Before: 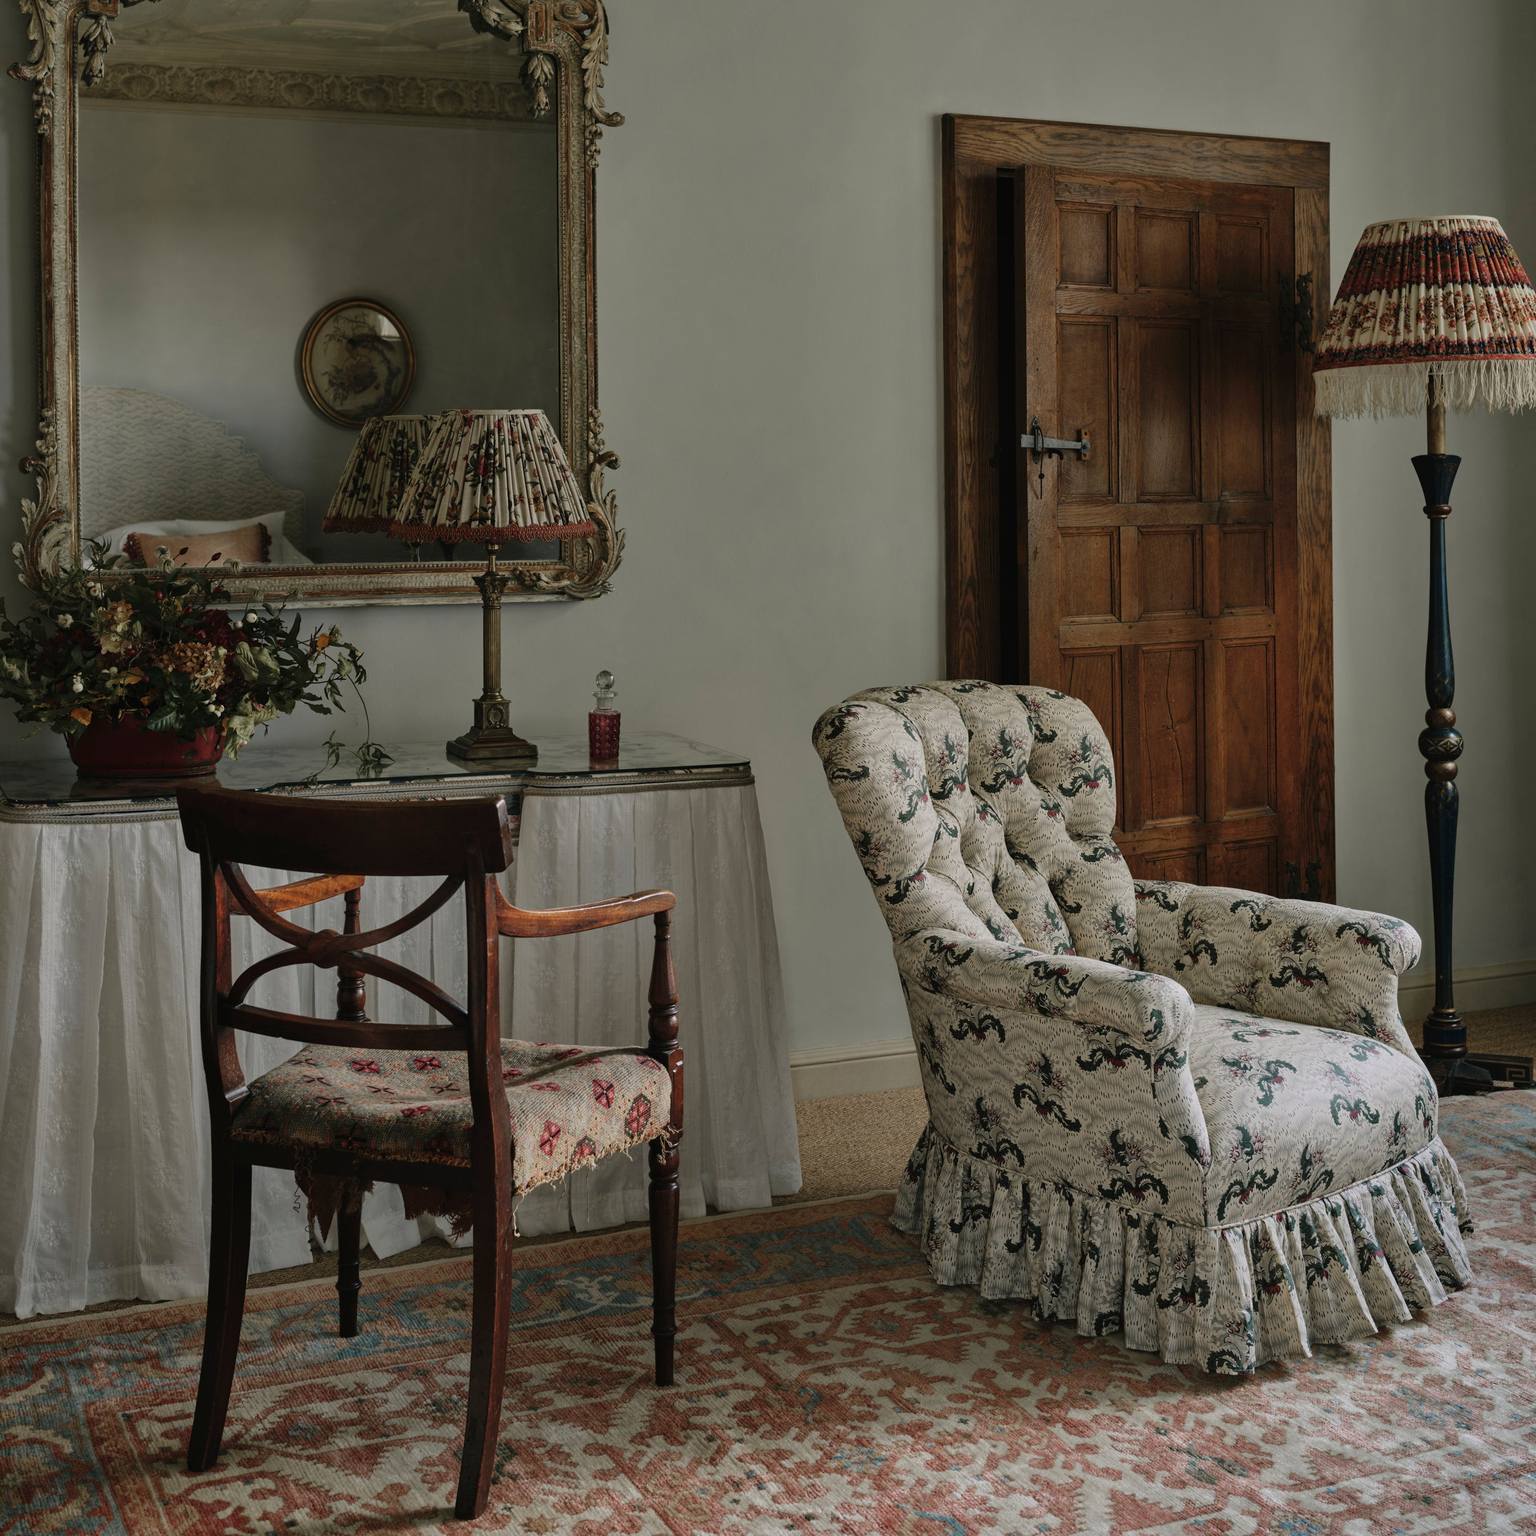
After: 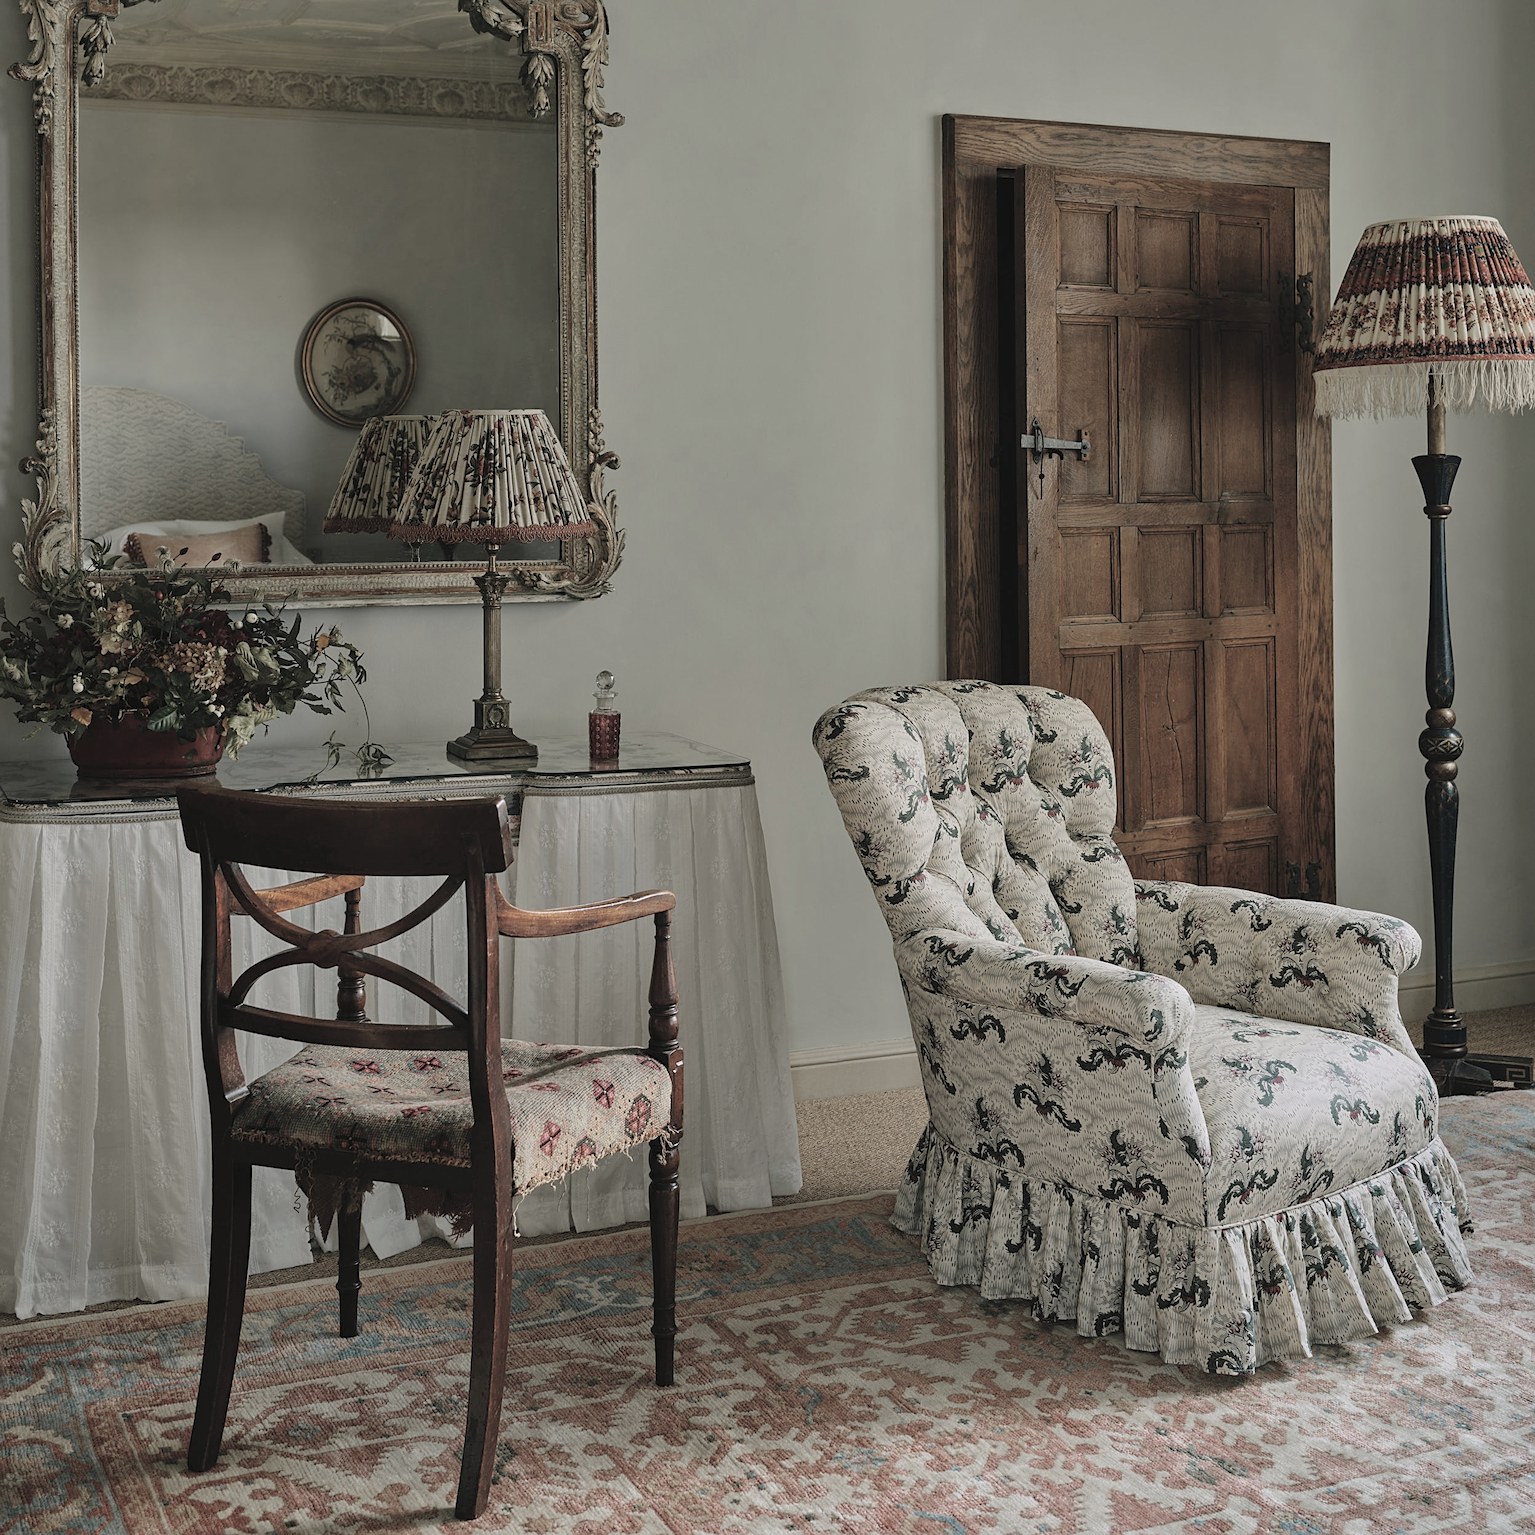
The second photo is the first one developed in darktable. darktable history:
sharpen: on, module defaults
contrast brightness saturation: brightness 0.18, saturation -0.5
velvia: on, module defaults
